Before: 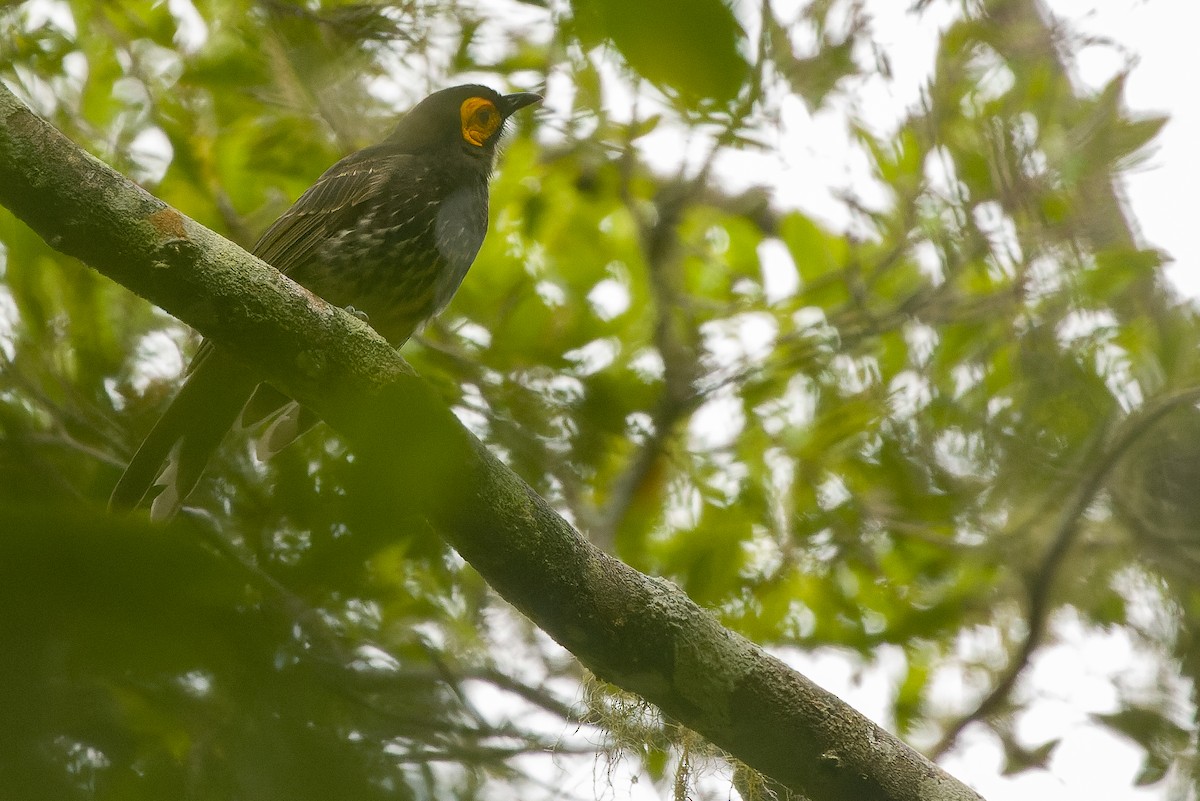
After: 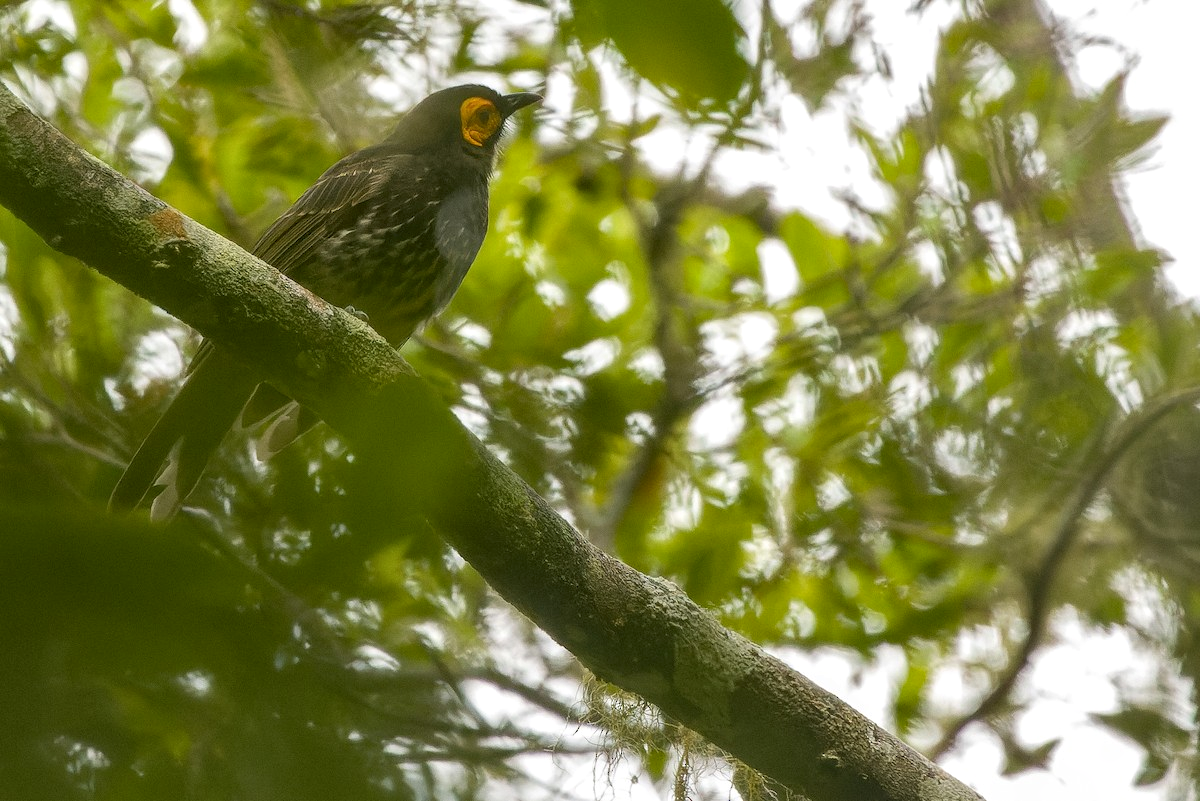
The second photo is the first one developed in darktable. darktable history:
contrast brightness saturation: contrast -0.014, brightness -0.01, saturation 0.028
local contrast: detail 130%
